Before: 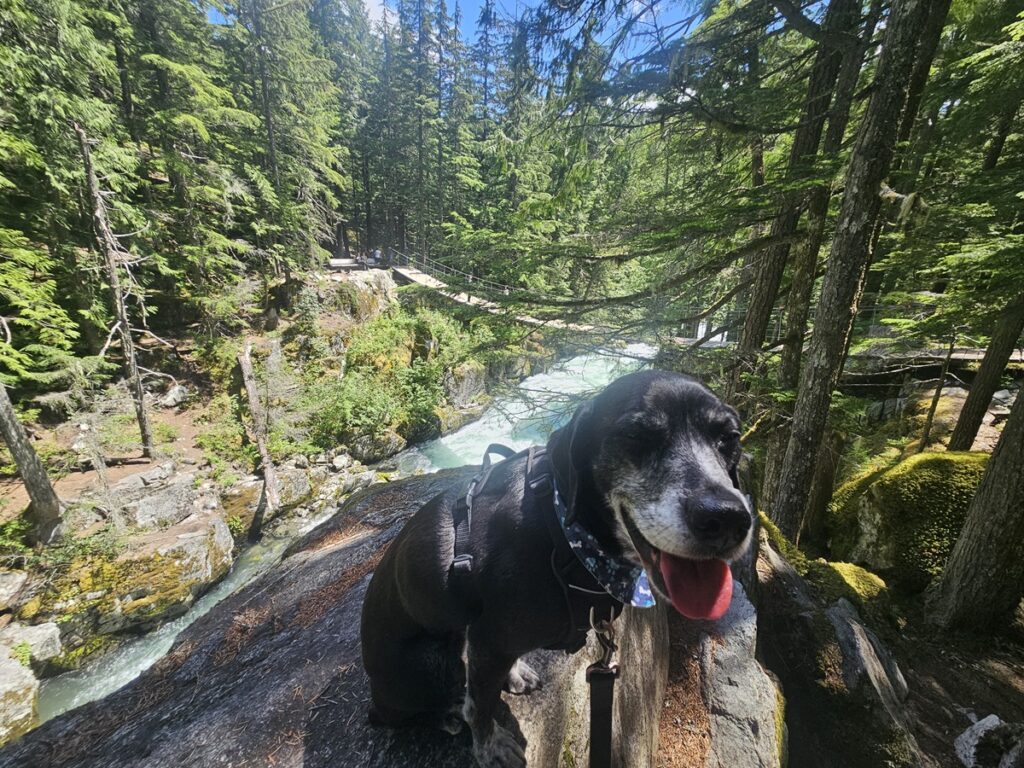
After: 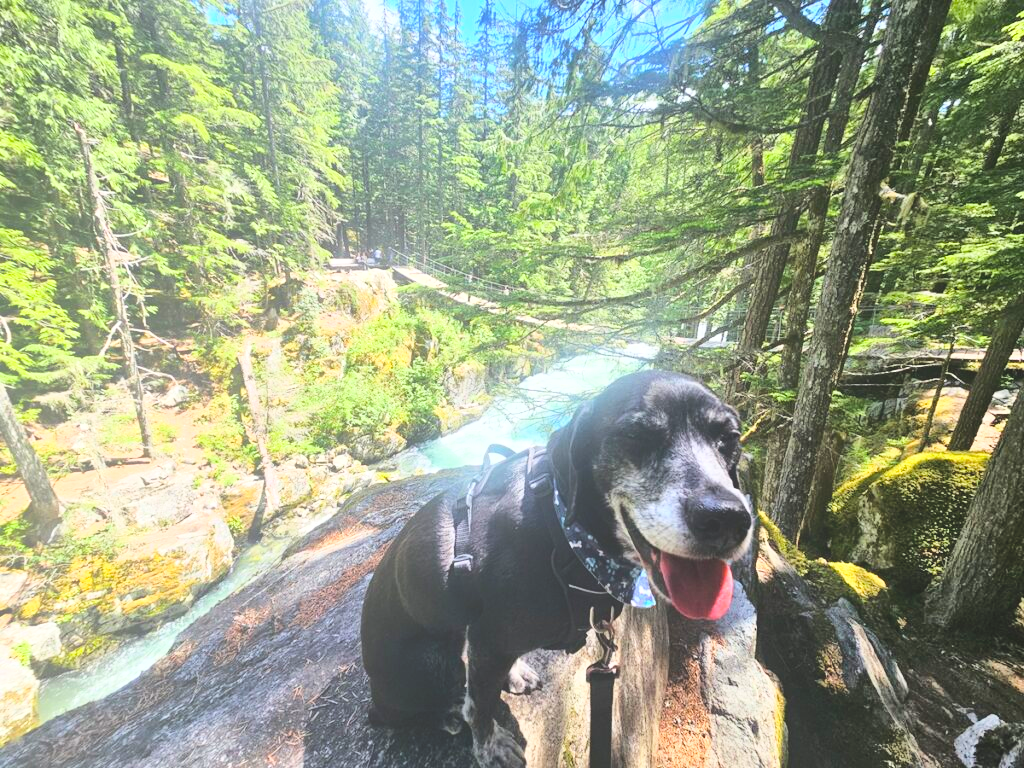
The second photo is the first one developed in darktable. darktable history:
exposure: exposure 0.3 EV, compensate highlight preservation false
shadows and highlights: low approximation 0.01, soften with gaussian
base curve: curves: ch0 [(0, 0) (0.028, 0.03) (0.121, 0.232) (0.46, 0.748) (0.859, 0.968) (1, 1)]
bloom: size 40%
